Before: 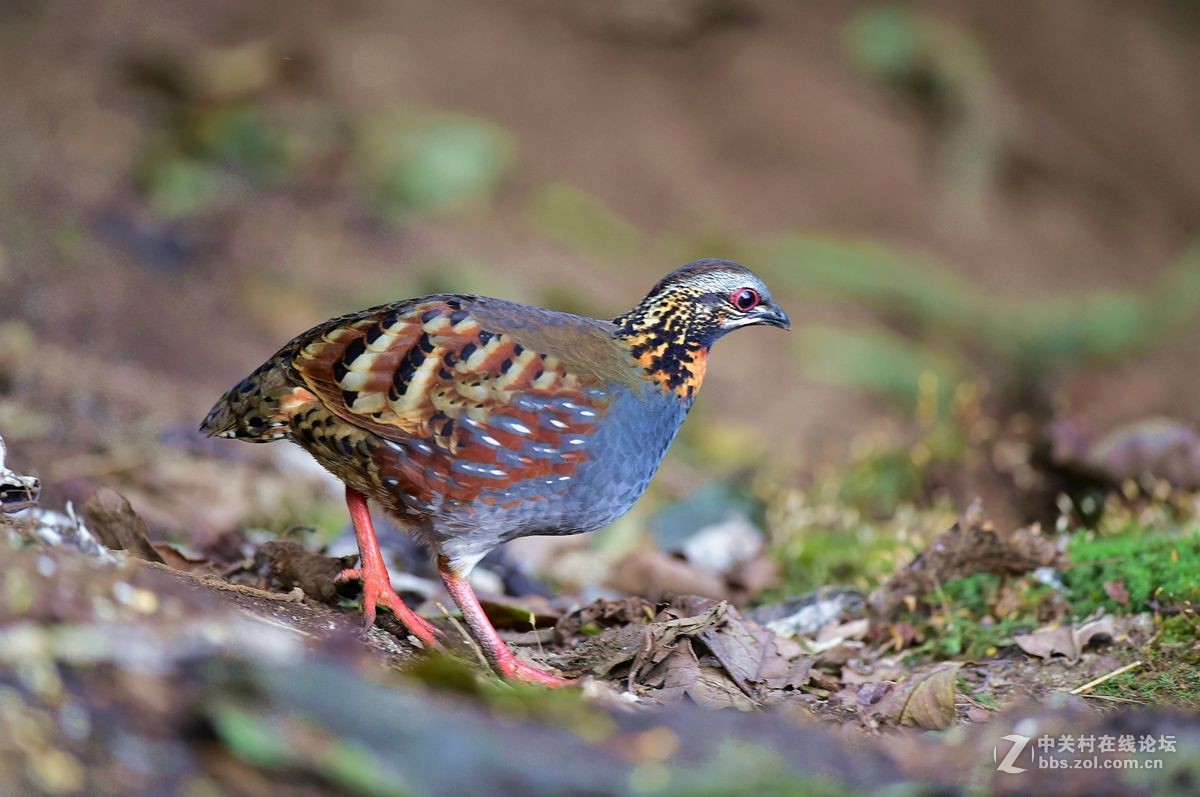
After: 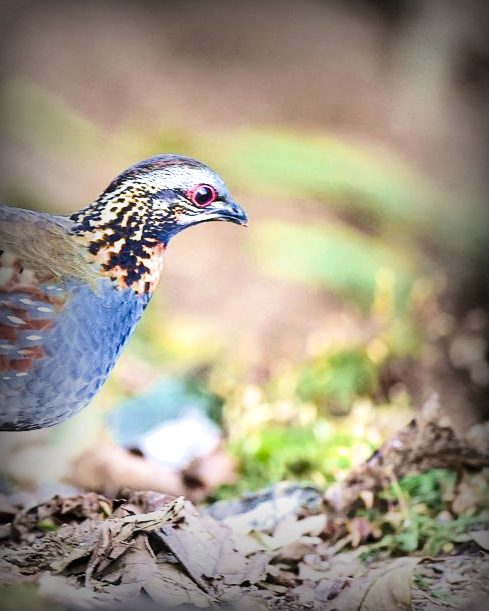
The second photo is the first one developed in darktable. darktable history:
crop: left 45.296%, top 13.084%, right 13.918%, bottom 10.135%
shadows and highlights: shadows 59.89, soften with gaussian
filmic rgb: middle gray luminance 12.85%, black relative exposure -10.09 EV, white relative exposure 3.46 EV, target black luminance 0%, hardness 5.74, latitude 45.04%, contrast 1.218, highlights saturation mix 4.94%, shadows ↔ highlights balance 27.26%
local contrast: on, module defaults
exposure: black level correction 0, exposure 1.744 EV, compensate exposure bias true, compensate highlight preservation false
vignetting: fall-off start 52.35%, brightness -0.854, center (0, 0.004), automatic ratio true, width/height ratio 1.316, shape 0.224
